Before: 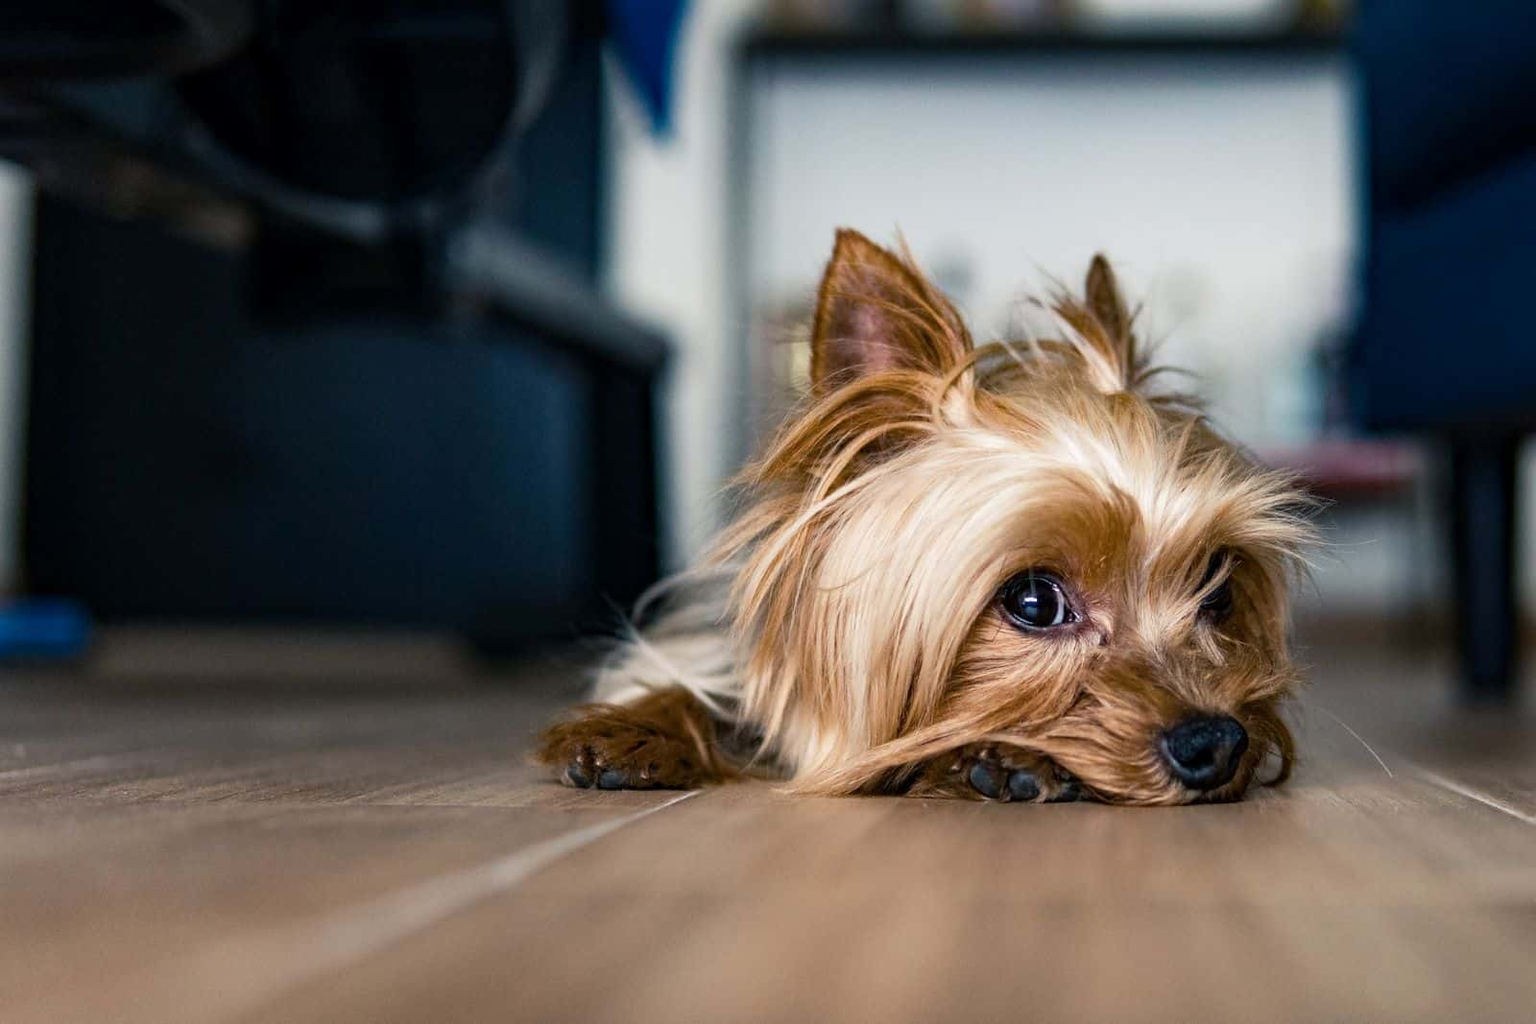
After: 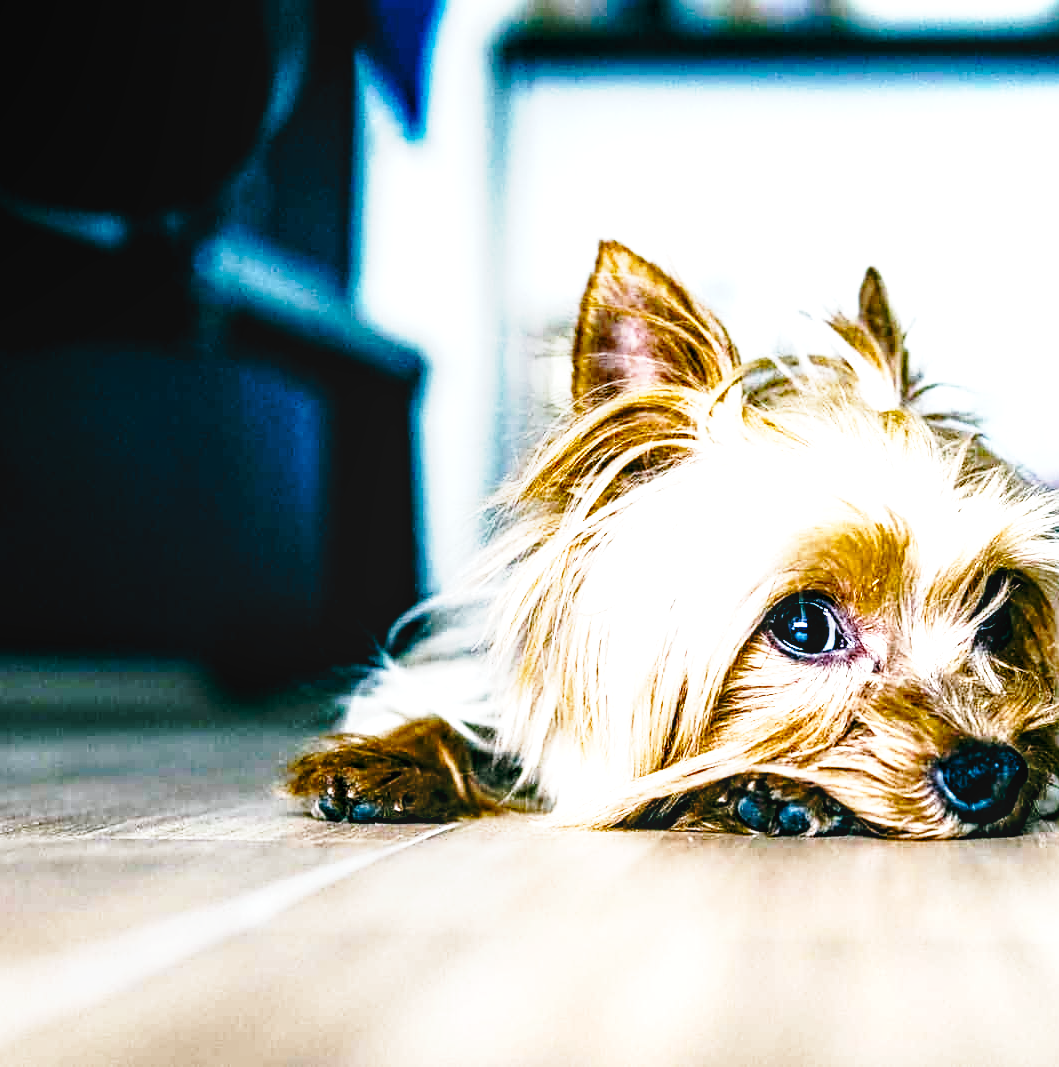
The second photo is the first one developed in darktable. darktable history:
sharpen: amount 0.494
crop: left 17.078%, right 16.695%
color balance rgb: highlights gain › chroma 0.172%, highlights gain › hue 330.21°, global offset › luminance -0.32%, global offset › chroma 0.119%, global offset › hue 166.23°, perceptual saturation grading › global saturation 20%, perceptual saturation grading › highlights -49.565%, perceptual saturation grading › shadows 25.345%, perceptual brilliance grading › highlights 47.853%, perceptual brilliance grading › mid-tones 22.544%, perceptual brilliance grading › shadows -6.763%, global vibrance 20%
local contrast: on, module defaults
tone equalizer: -8 EV -0.38 EV, -7 EV -0.386 EV, -6 EV -0.3 EV, -5 EV -0.186 EV, -3 EV 0.216 EV, -2 EV 0.317 EV, -1 EV 0.397 EV, +0 EV 0.444 EV
color calibration: illuminant F (fluorescent), F source F9 (Cool White Deluxe 4150 K) – high CRI, x 0.374, y 0.373, temperature 4161.7 K, clip negative RGB from gamut false
base curve: curves: ch0 [(0, 0) (0.032, 0.037) (0.105, 0.228) (0.435, 0.76) (0.856, 0.983) (1, 1)], preserve colors none
